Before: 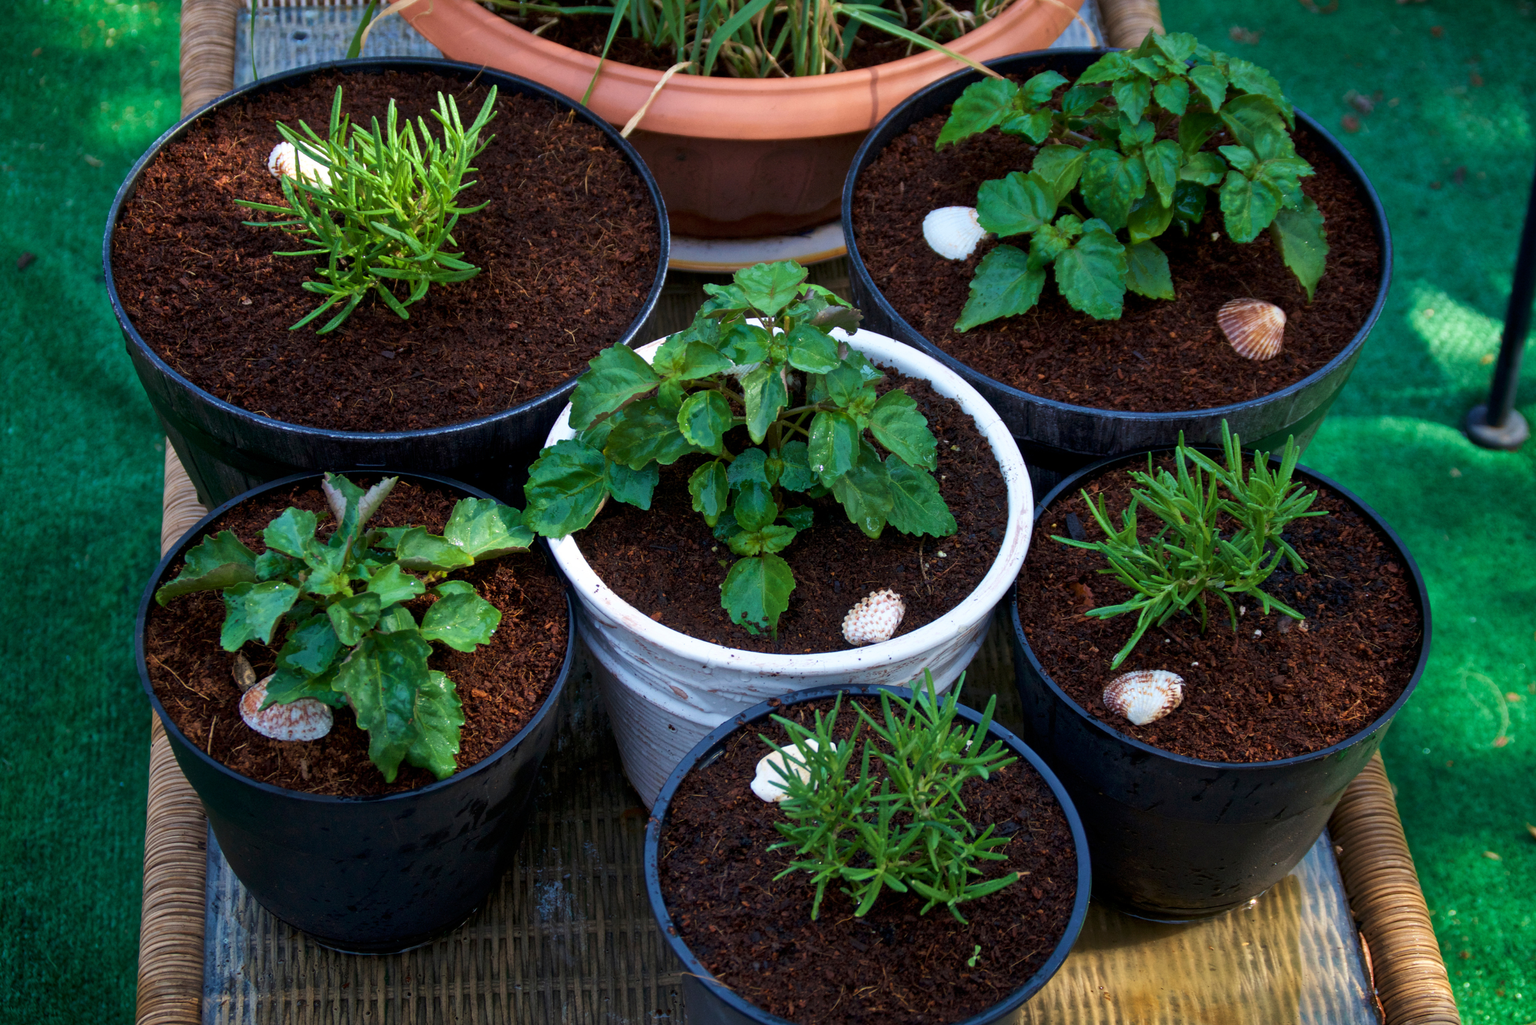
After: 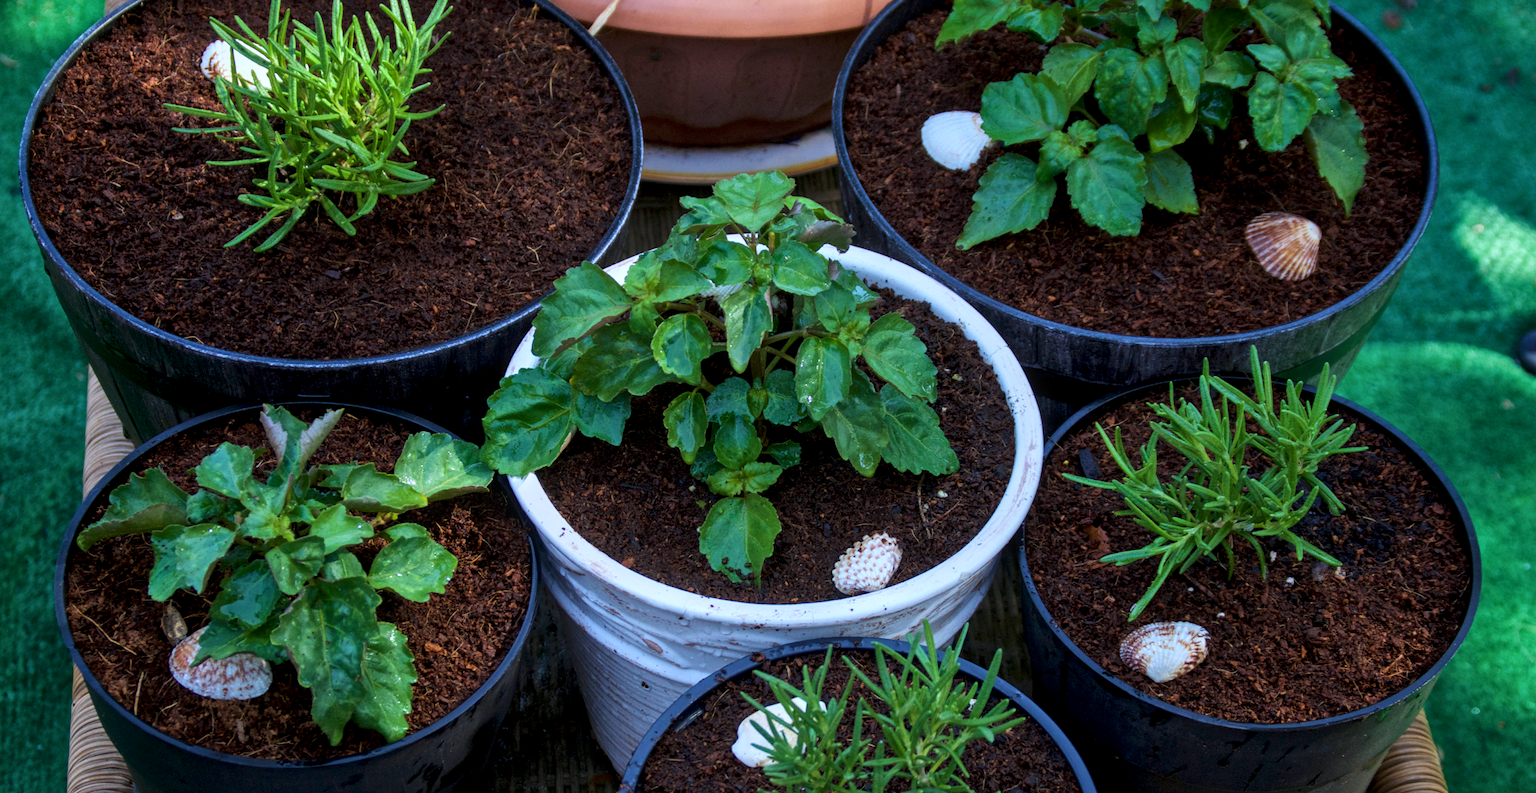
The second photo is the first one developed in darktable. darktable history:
crop: left 5.596%, top 10.314%, right 3.534%, bottom 19.395%
white balance: red 0.924, blue 1.095
local contrast: on, module defaults
